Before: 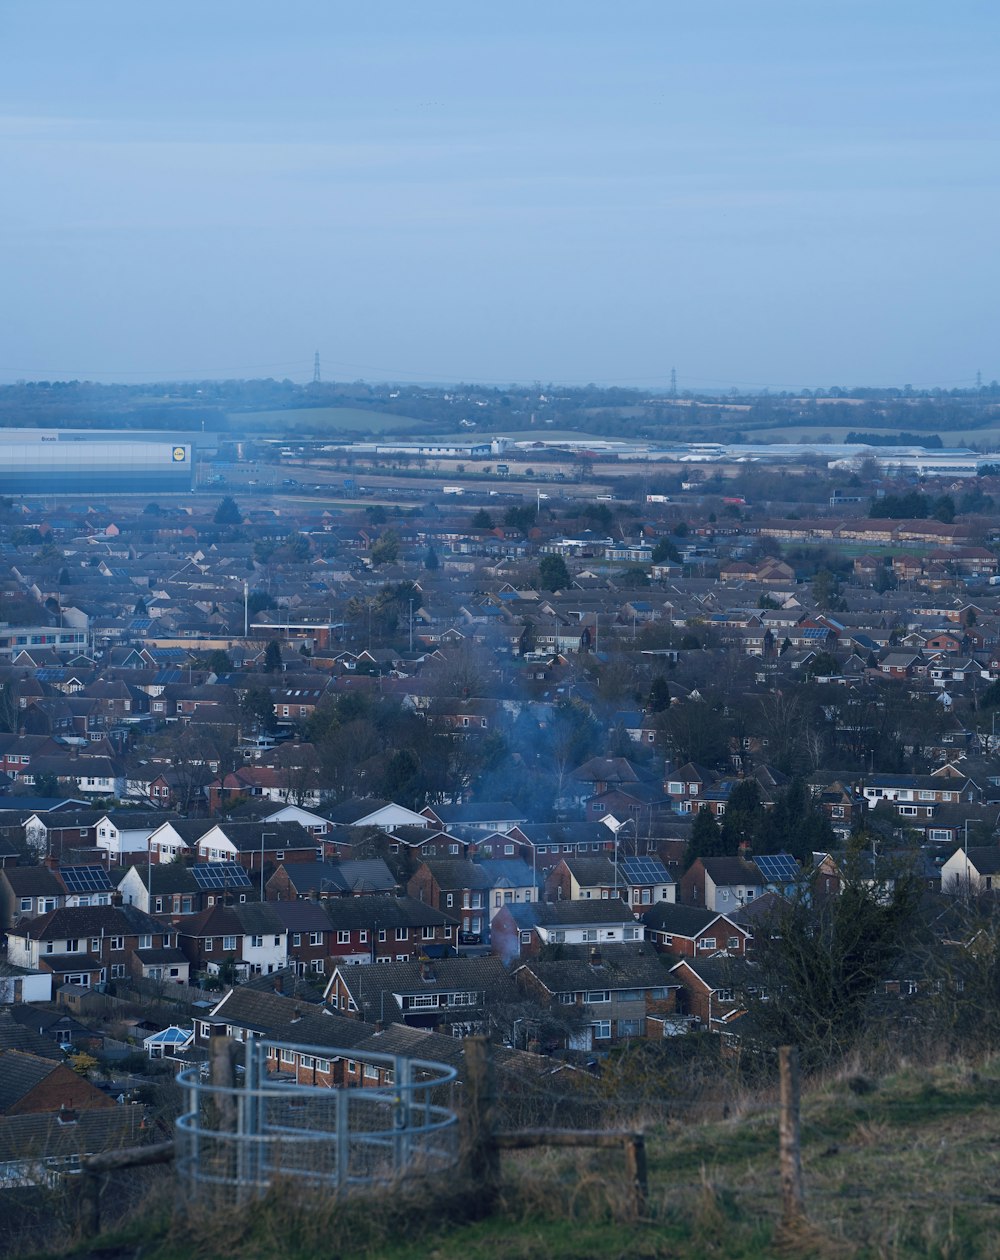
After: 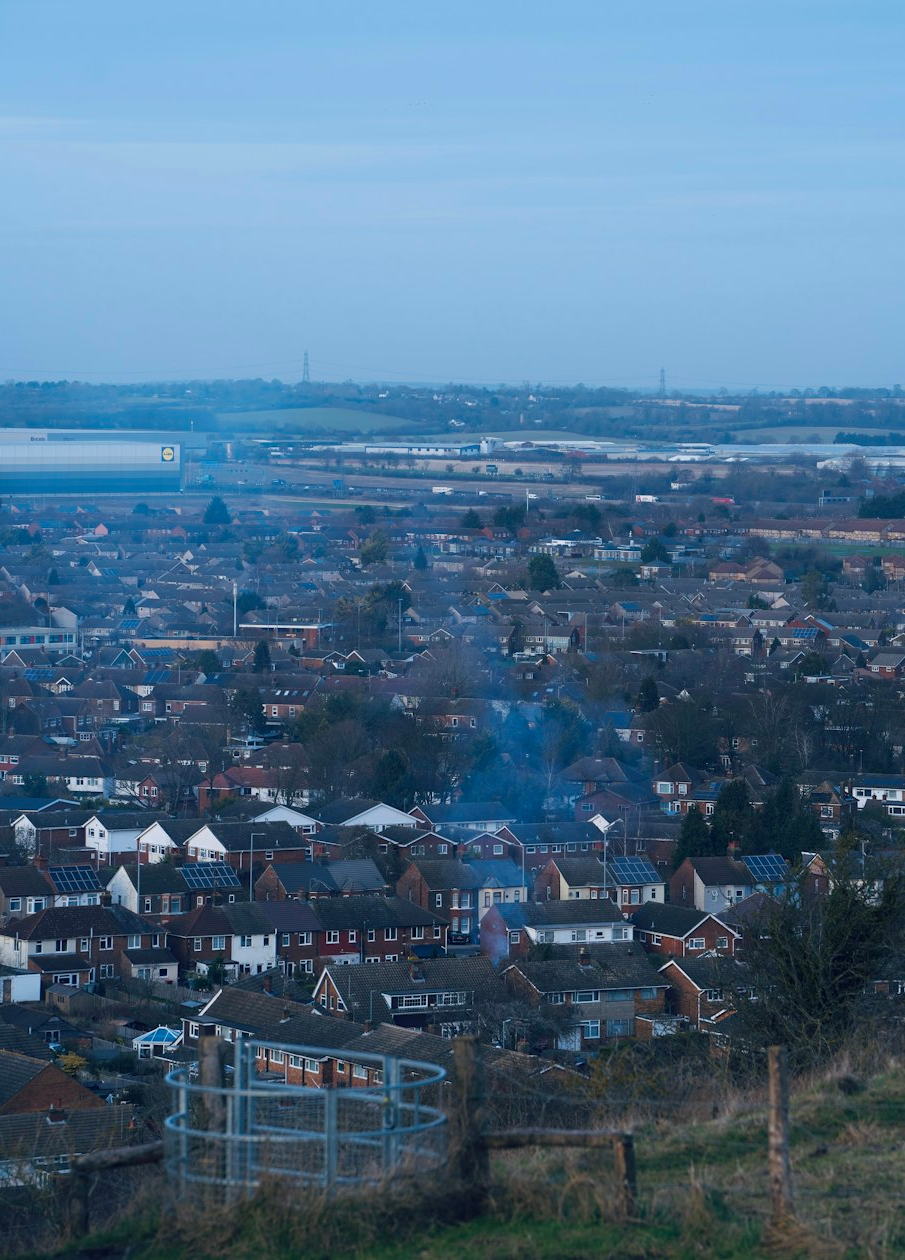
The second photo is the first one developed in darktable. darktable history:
crop and rotate: left 1.148%, right 8.292%
